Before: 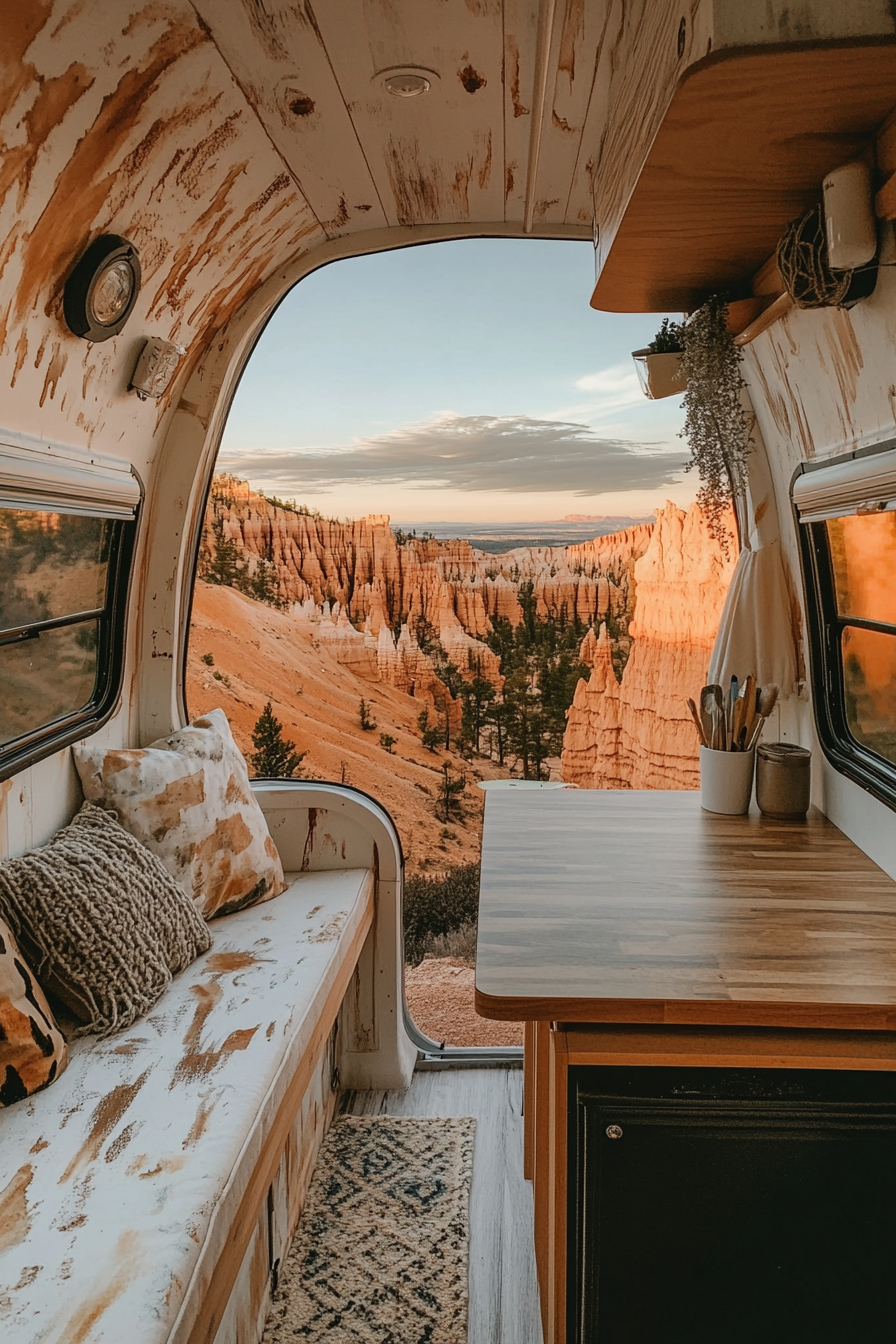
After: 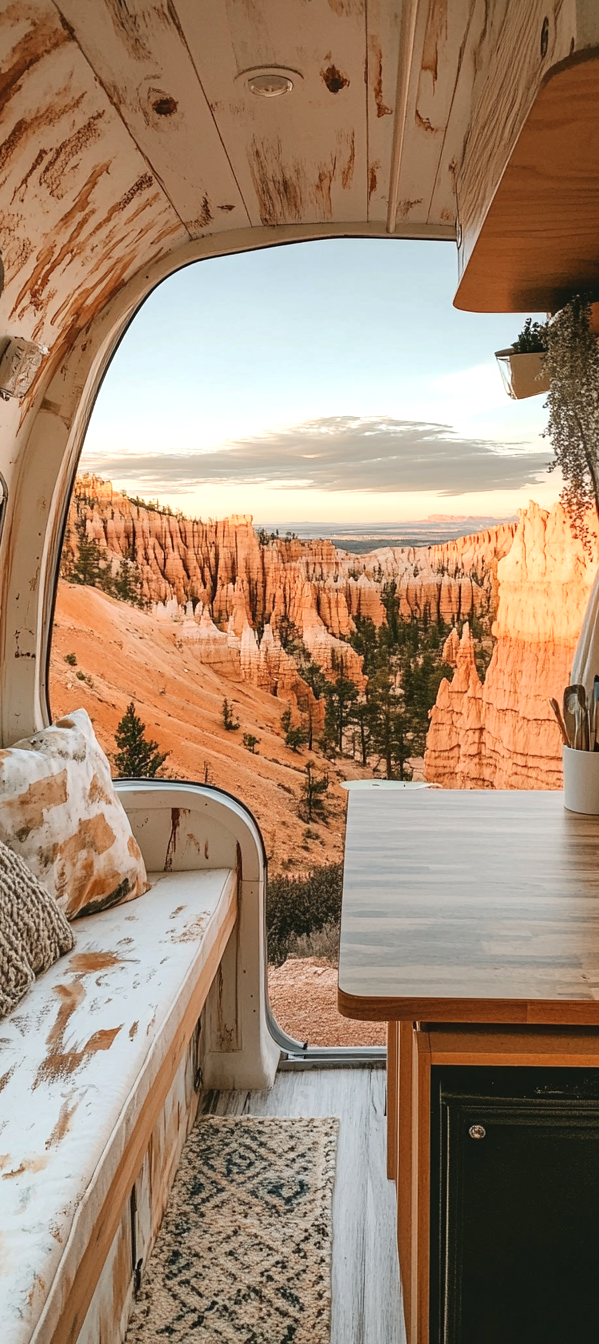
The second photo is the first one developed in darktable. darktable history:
exposure: exposure 0.568 EV, compensate exposure bias true, compensate highlight preservation false
crop and rotate: left 15.316%, right 17.818%
